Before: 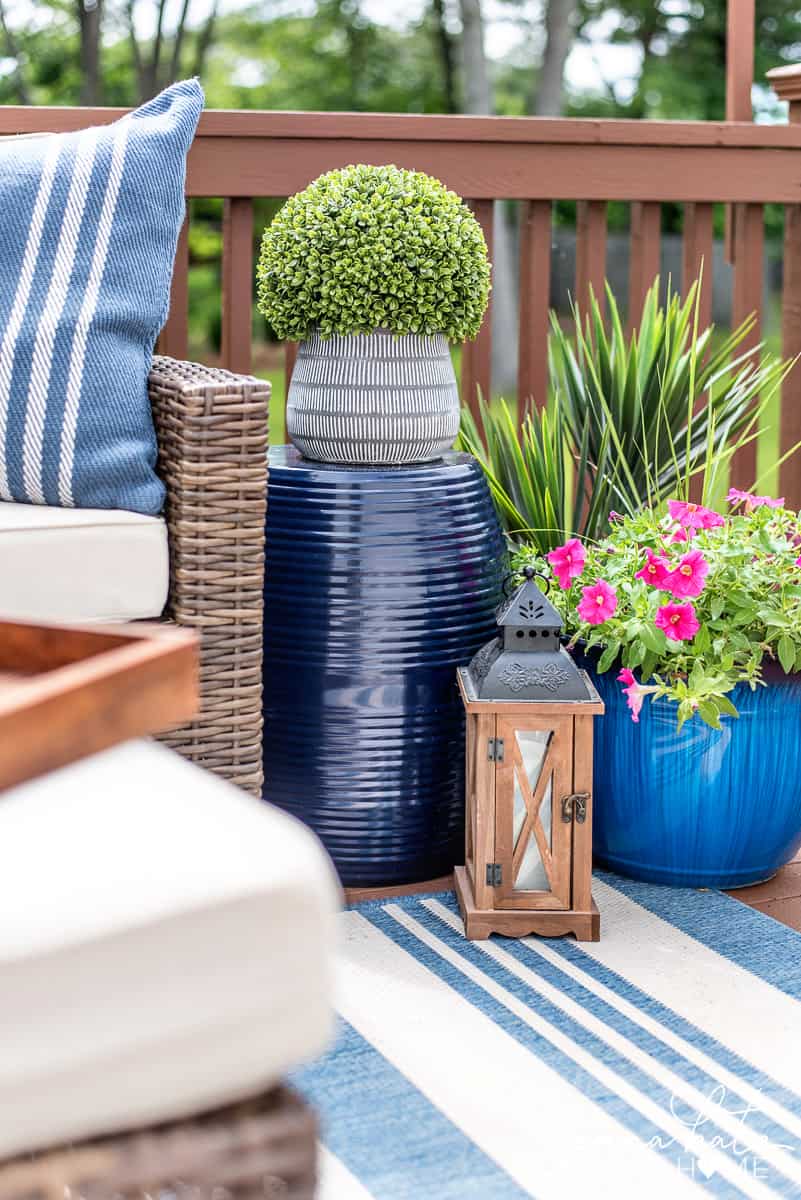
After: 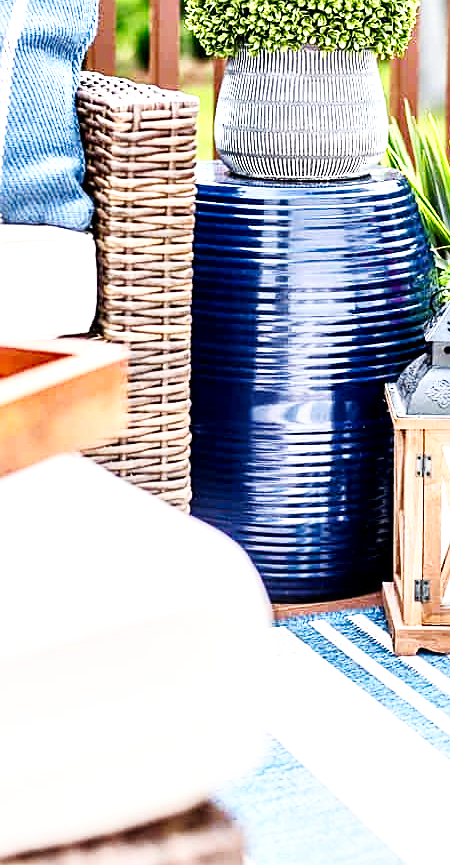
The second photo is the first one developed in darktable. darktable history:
local contrast: mode bilateral grid, contrast 26, coarseness 59, detail 152%, midtone range 0.2
crop: left 9.084%, top 23.667%, right 34.697%, bottom 4.228%
base curve: curves: ch0 [(0, 0.003) (0.001, 0.002) (0.006, 0.004) (0.02, 0.022) (0.048, 0.086) (0.094, 0.234) (0.162, 0.431) (0.258, 0.629) (0.385, 0.8) (0.548, 0.918) (0.751, 0.988) (1, 1)], preserve colors none
shadows and highlights: shadows 1.69, highlights 39.48
exposure: exposure -0.015 EV, compensate highlight preservation false
contrast brightness saturation: saturation 0.097
sharpen: on, module defaults
